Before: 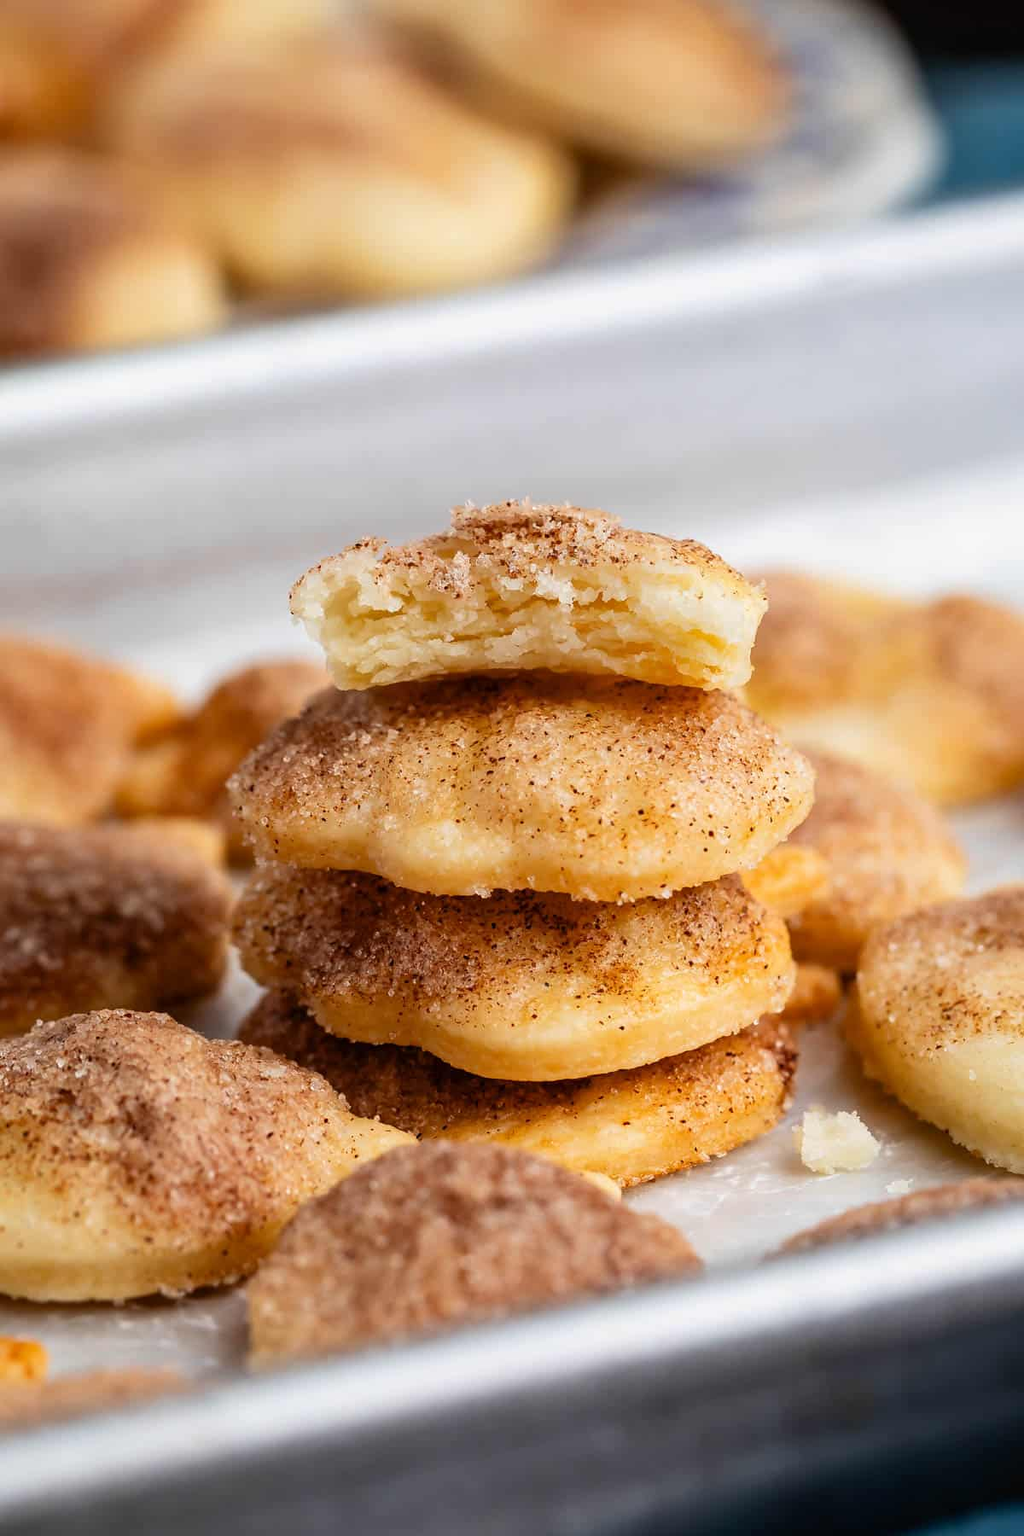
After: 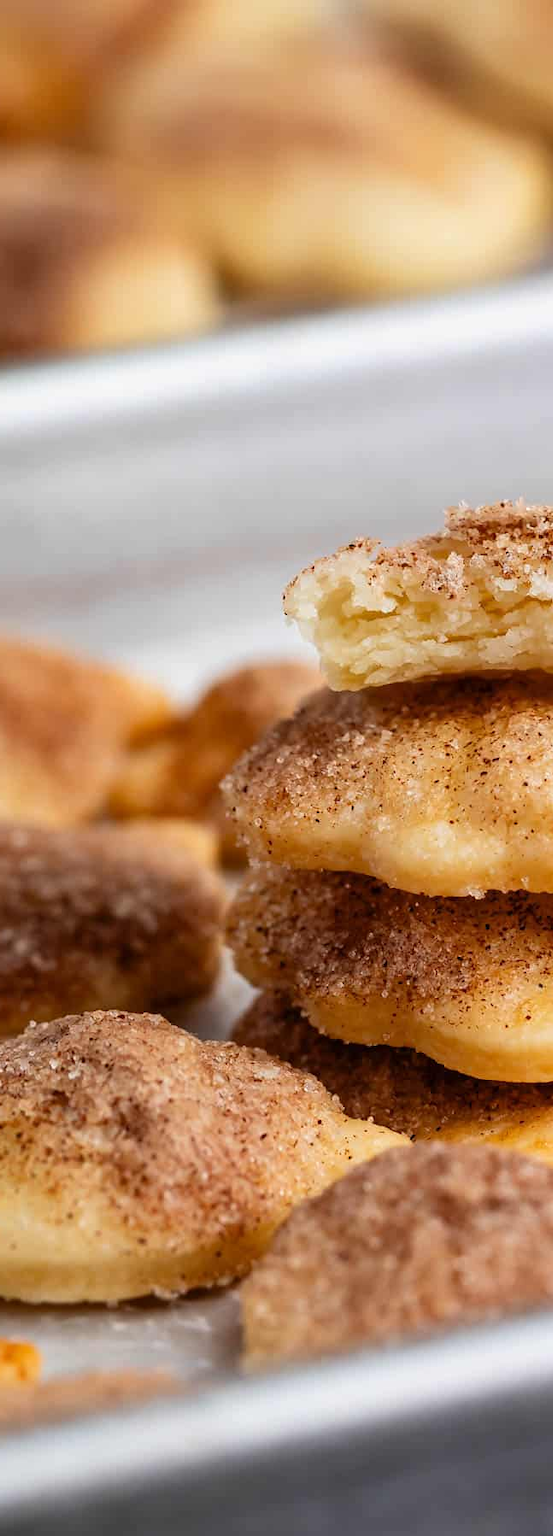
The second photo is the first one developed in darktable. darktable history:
crop: left 0.733%, right 45.239%, bottom 0.08%
contrast equalizer: octaves 7, y [[0.5 ×6], [0.5 ×6], [0.5, 0.5, 0.501, 0.545, 0.707, 0.863], [0 ×6], [0 ×6]], mix -0.188
